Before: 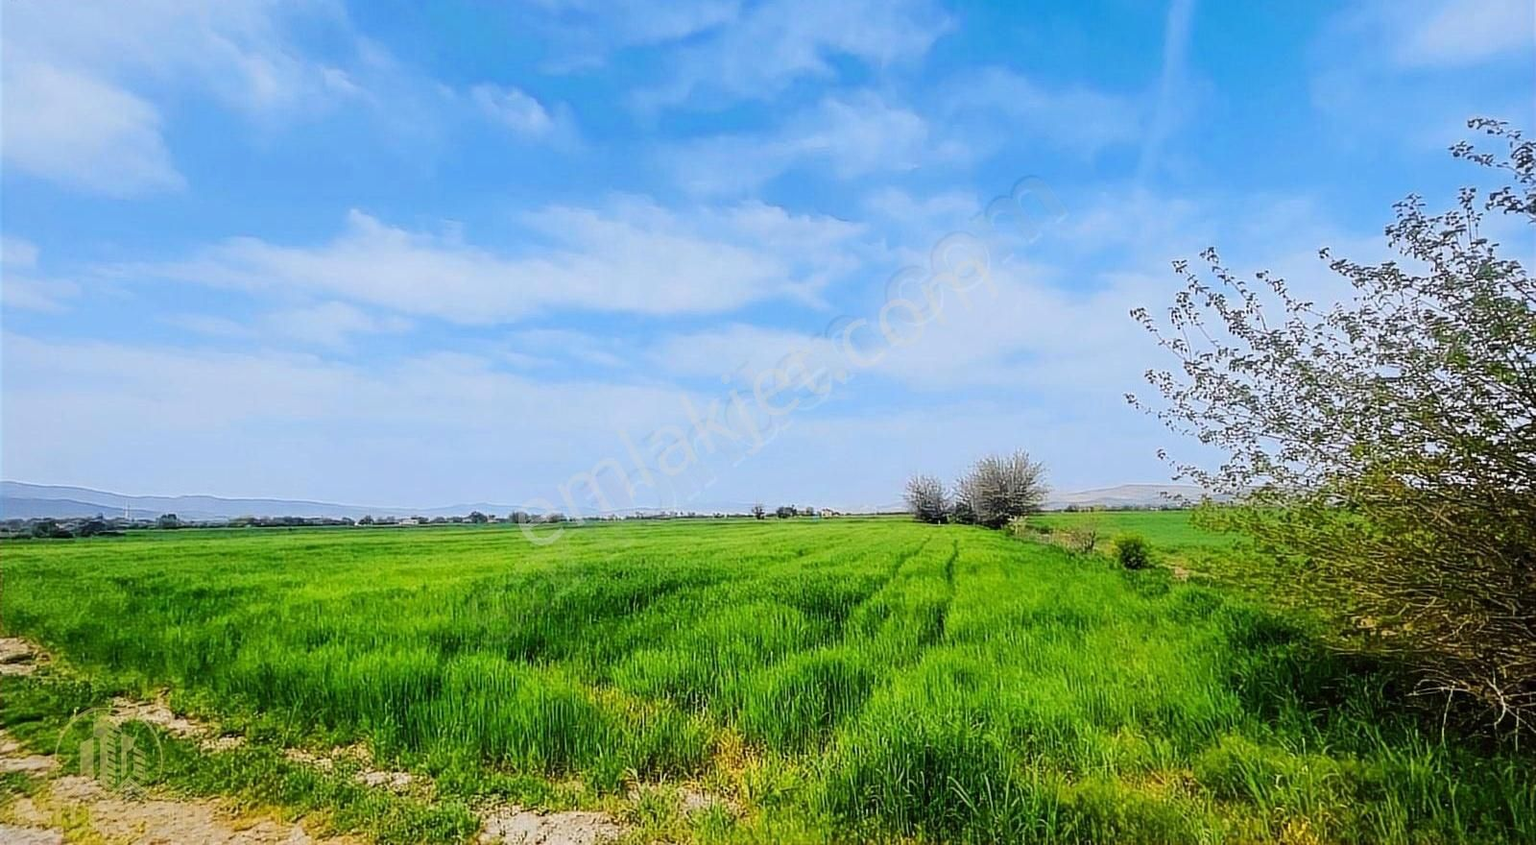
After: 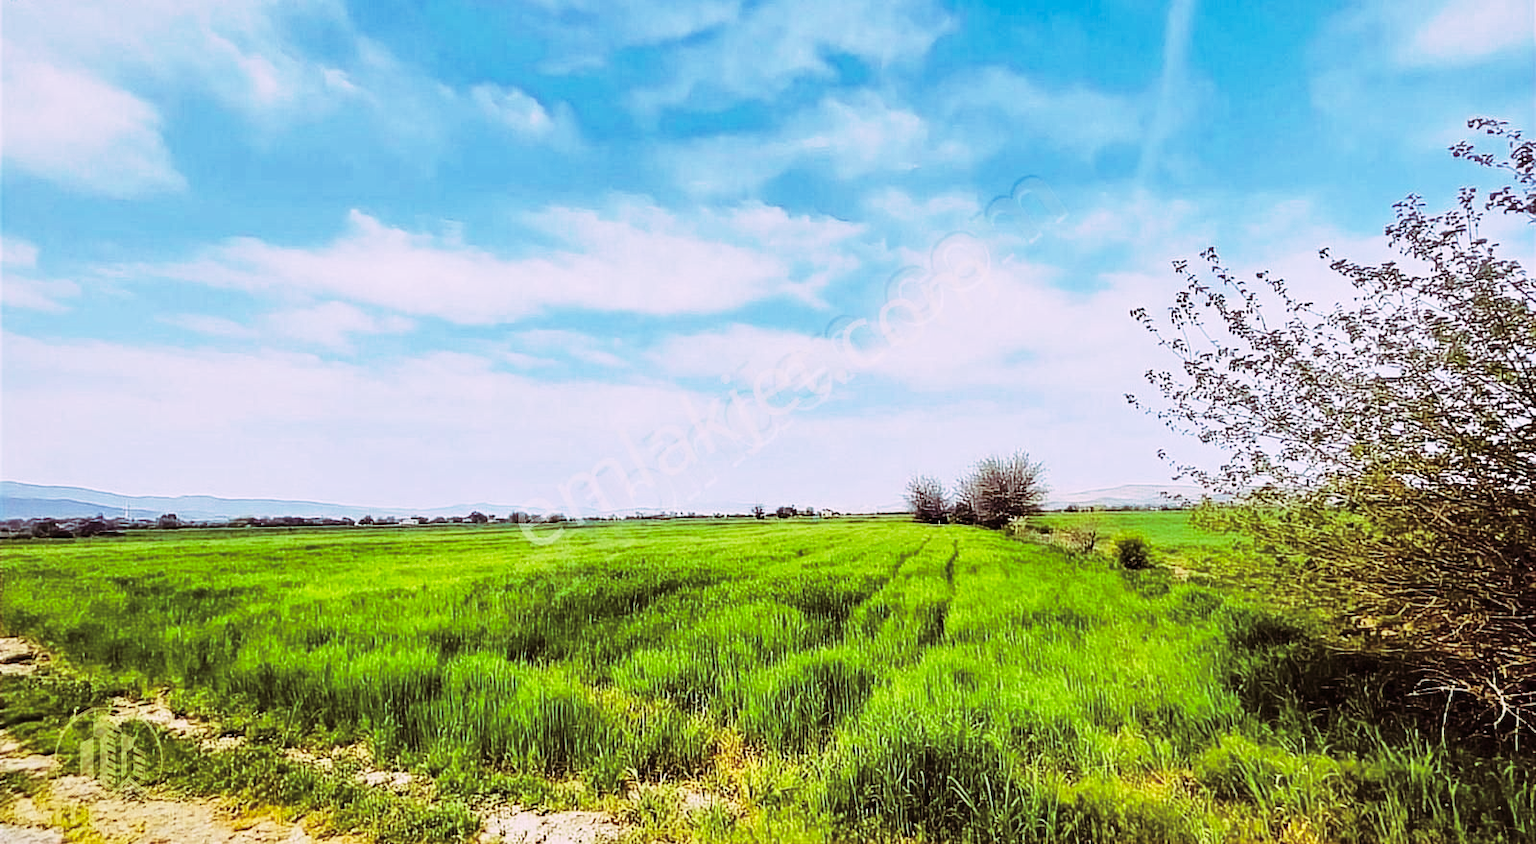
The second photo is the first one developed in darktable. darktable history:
shadows and highlights: low approximation 0.01, soften with gaussian
split-toning: highlights › hue 298.8°, highlights › saturation 0.73, compress 41.76%
base curve: curves: ch0 [(0, 0) (0.028, 0.03) (0.121, 0.232) (0.46, 0.748) (0.859, 0.968) (1, 1)], preserve colors none
